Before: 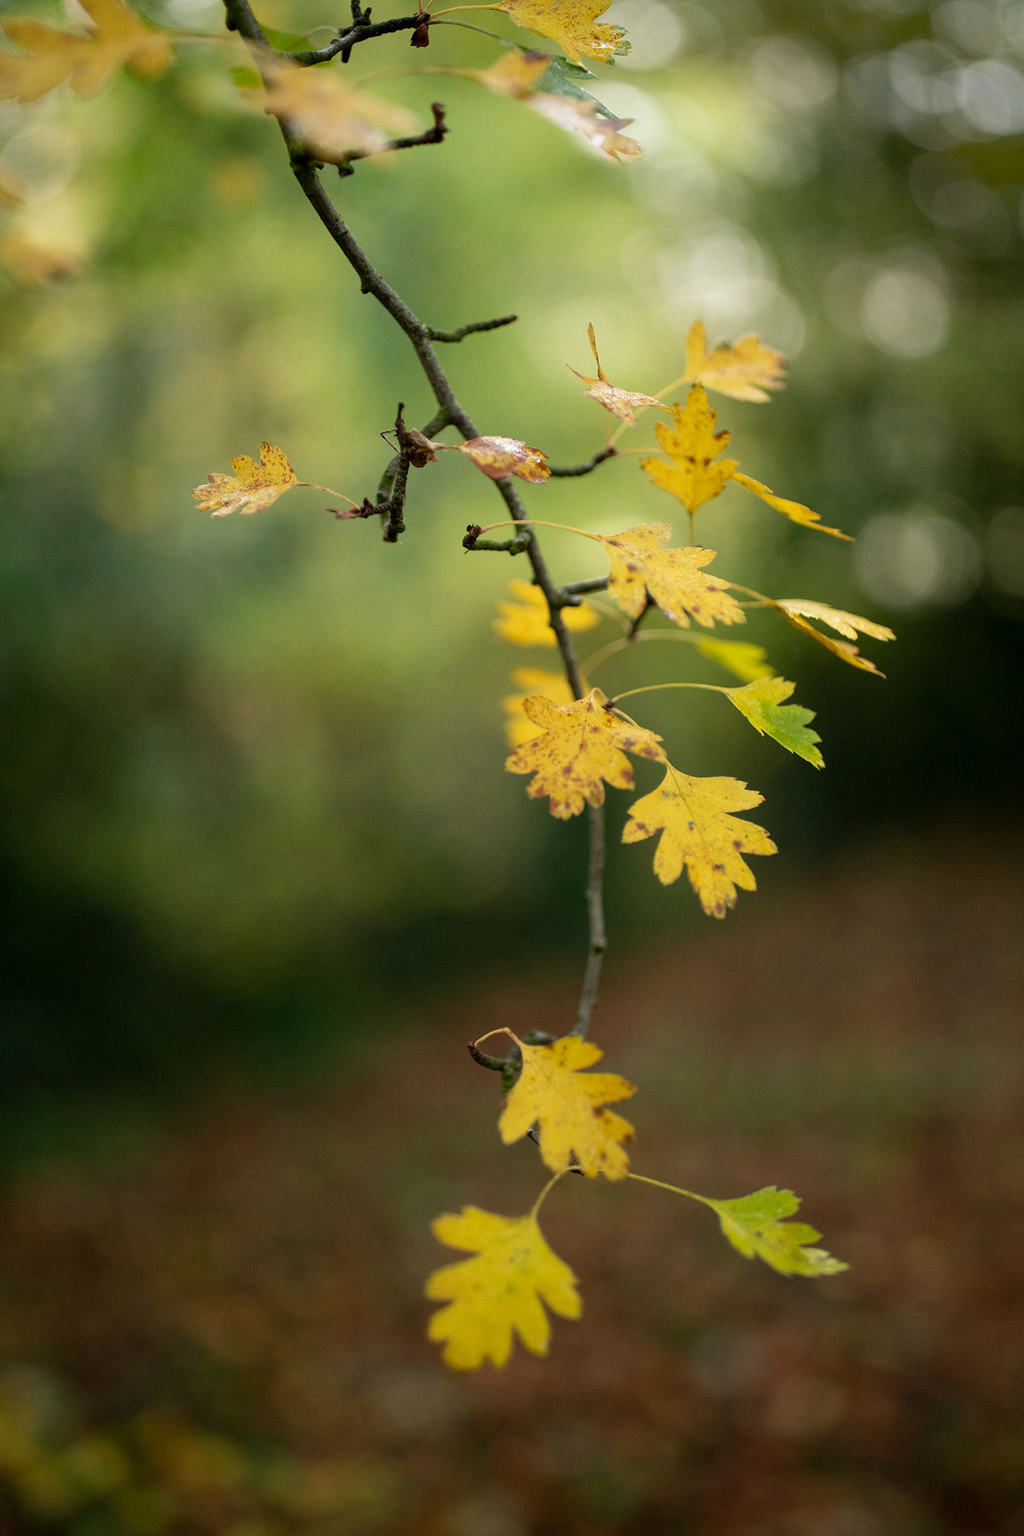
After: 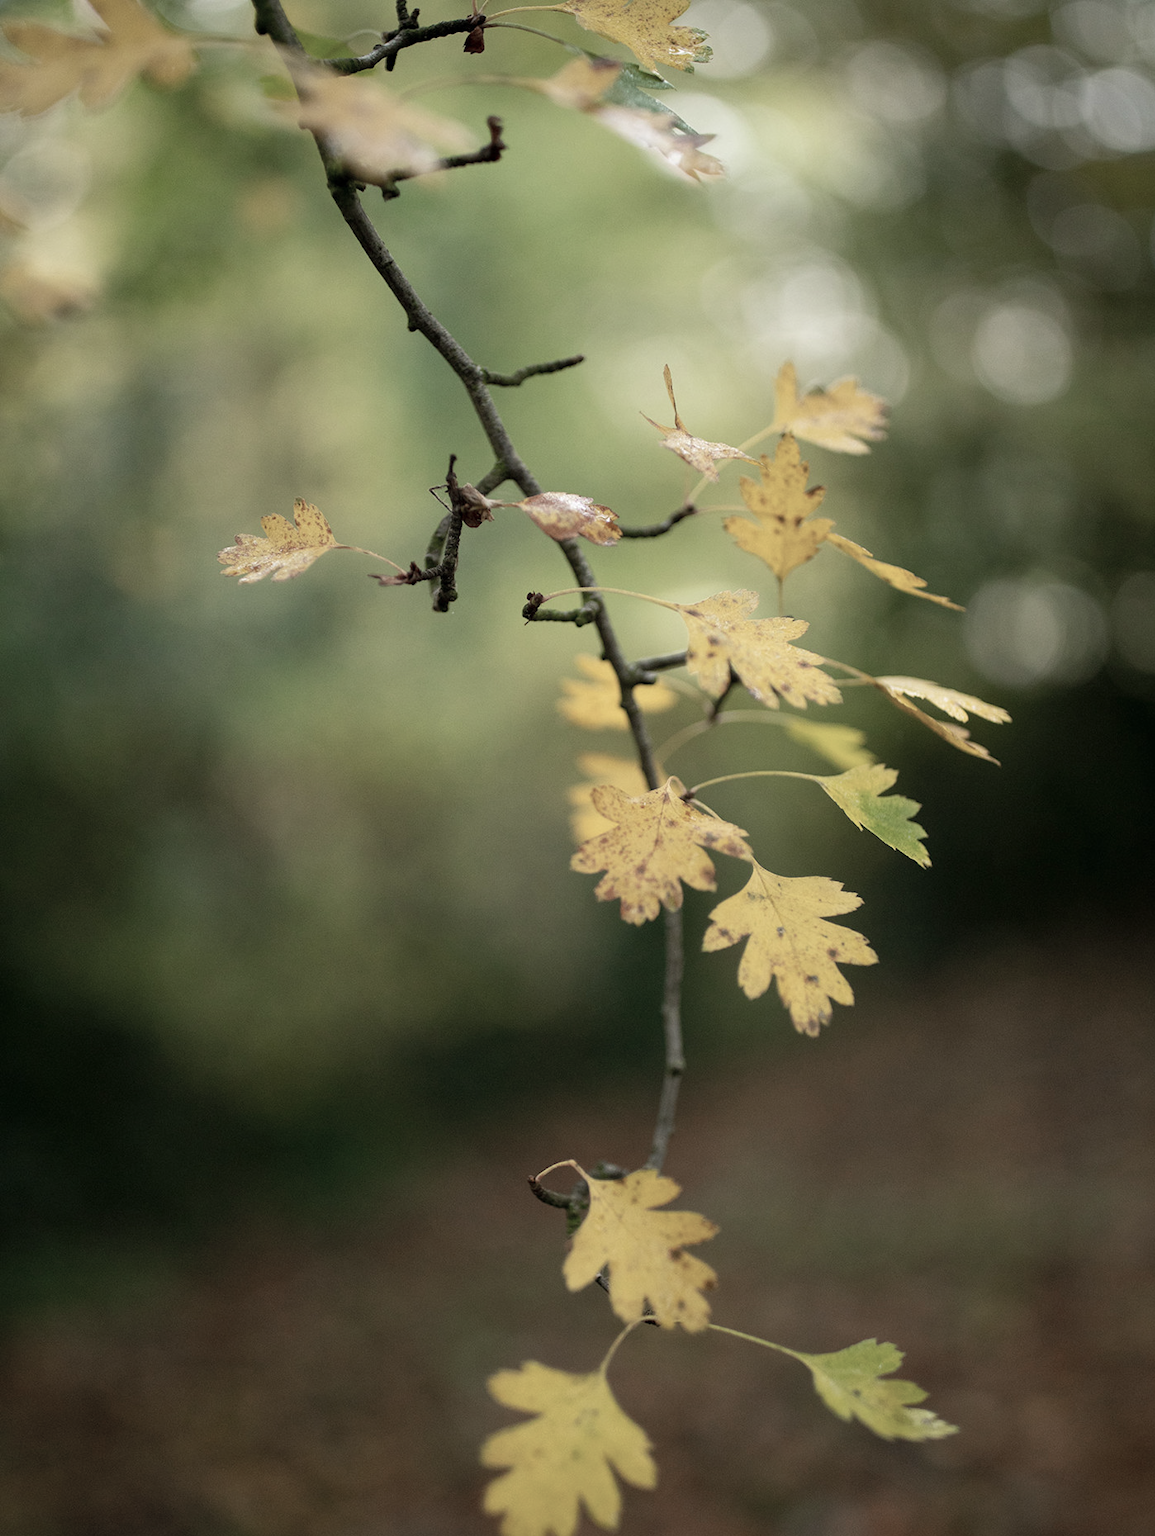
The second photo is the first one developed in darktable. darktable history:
crop and rotate: top 0%, bottom 11.372%
color zones: curves: ch0 [(0, 0.559) (0.153, 0.551) (0.229, 0.5) (0.429, 0.5) (0.571, 0.5) (0.714, 0.5) (0.857, 0.5) (1, 0.559)]; ch1 [(0, 0.417) (0.112, 0.336) (0.213, 0.26) (0.429, 0.34) (0.571, 0.35) (0.683, 0.331) (0.857, 0.344) (1, 0.417)]
